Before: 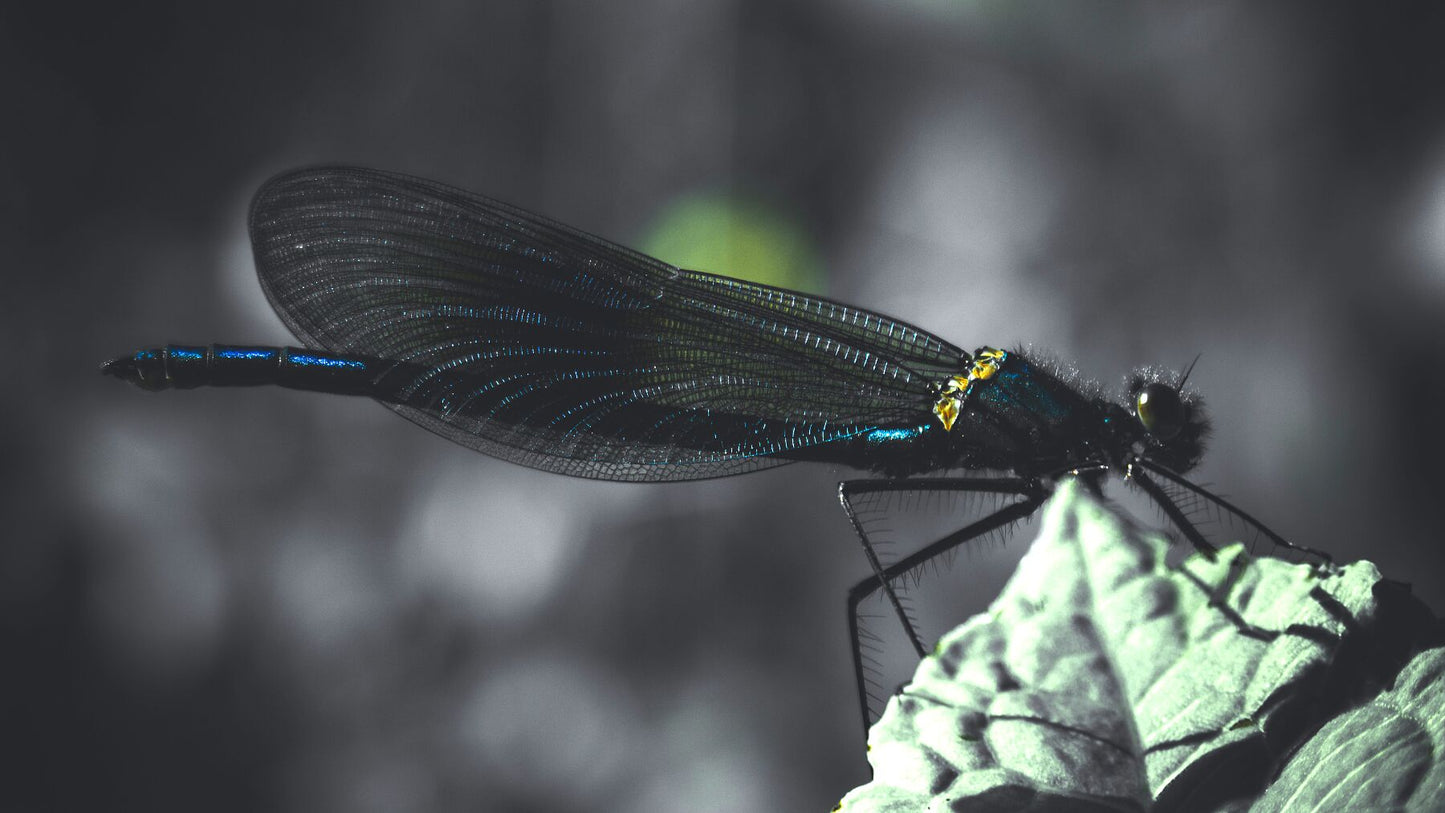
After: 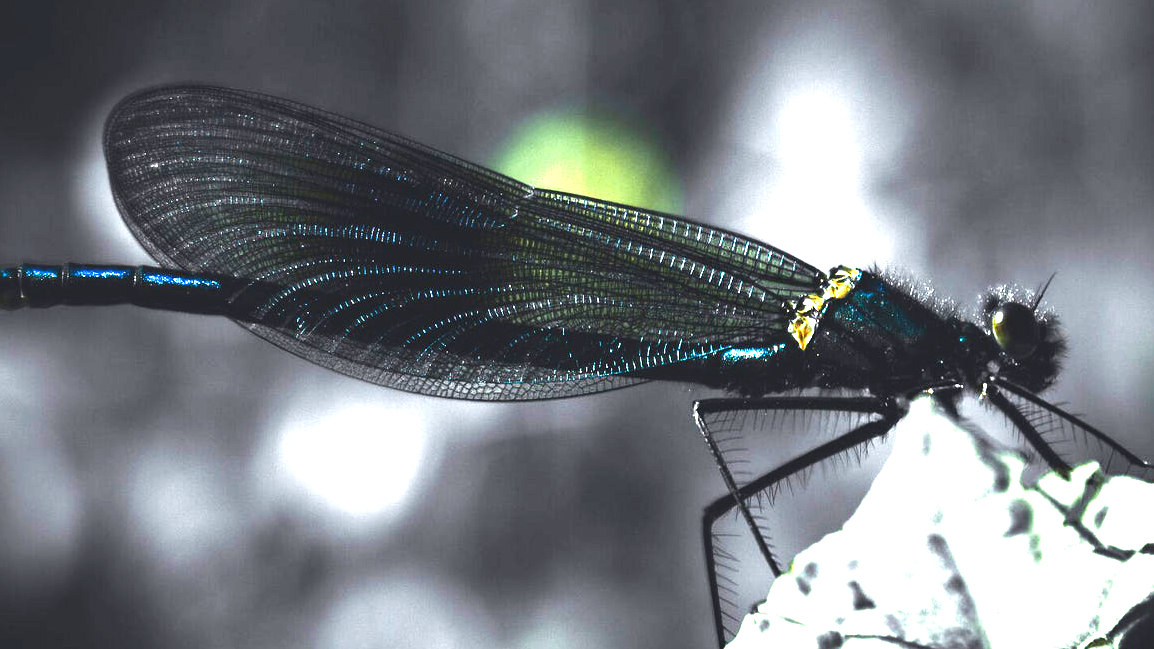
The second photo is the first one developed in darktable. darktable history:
crop and rotate: left 10.071%, top 10.071%, right 10.02%, bottom 10.02%
contrast brightness saturation: brightness -0.09
velvia: on, module defaults
exposure: exposure 1.15 EV, compensate highlight preservation false
tone equalizer: -8 EV -0.75 EV, -7 EV -0.7 EV, -6 EV -0.6 EV, -5 EV -0.4 EV, -3 EV 0.4 EV, -2 EV 0.6 EV, -1 EV 0.7 EV, +0 EV 0.75 EV, edges refinement/feathering 500, mask exposure compensation -1.57 EV, preserve details no
